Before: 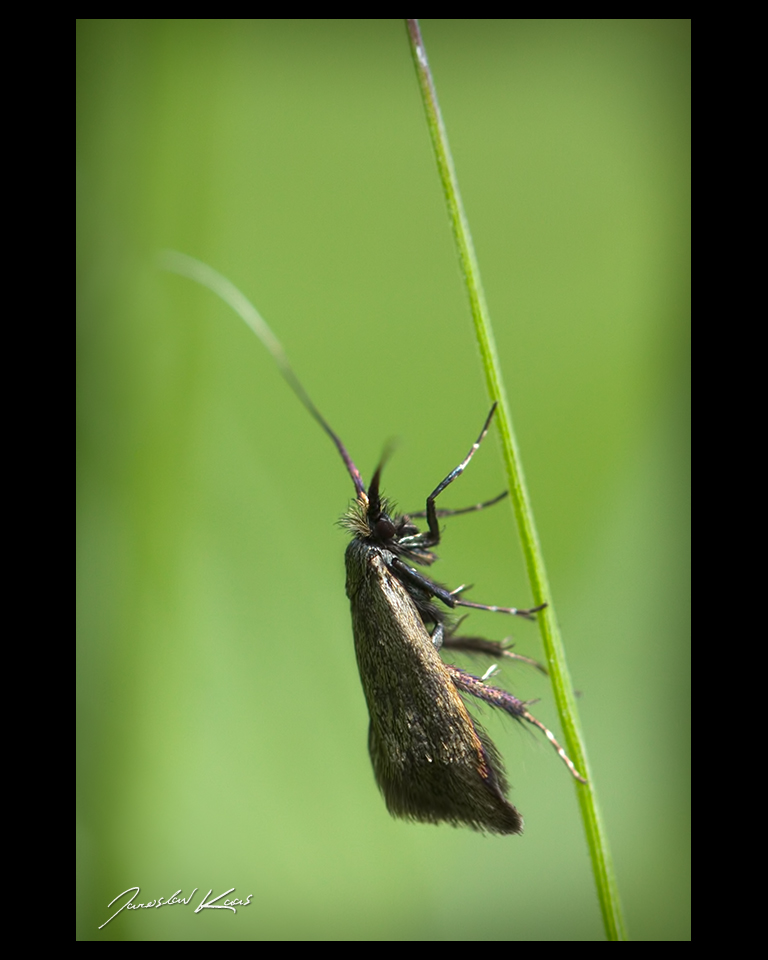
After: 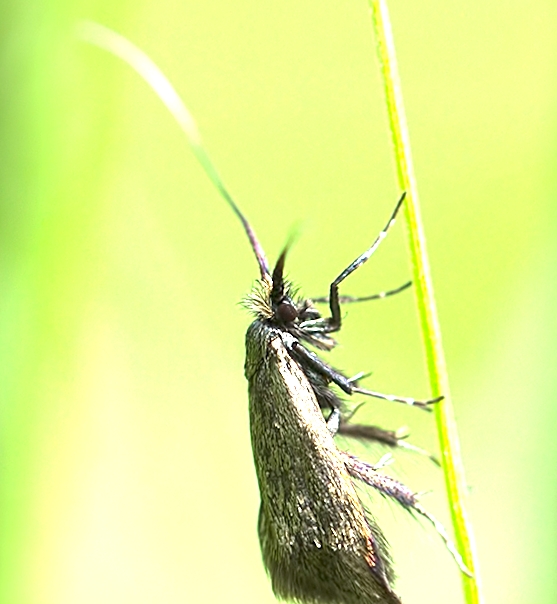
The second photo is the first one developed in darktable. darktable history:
base curve: curves: ch0 [(0, 0) (0.297, 0.298) (1, 1)], preserve colors none
sharpen: amount 0.478
crop and rotate: angle -3.37°, left 9.79%, top 20.73%, right 12.42%, bottom 11.82%
exposure: black level correction 0.001, exposure 1.84 EV, compensate highlight preservation false
